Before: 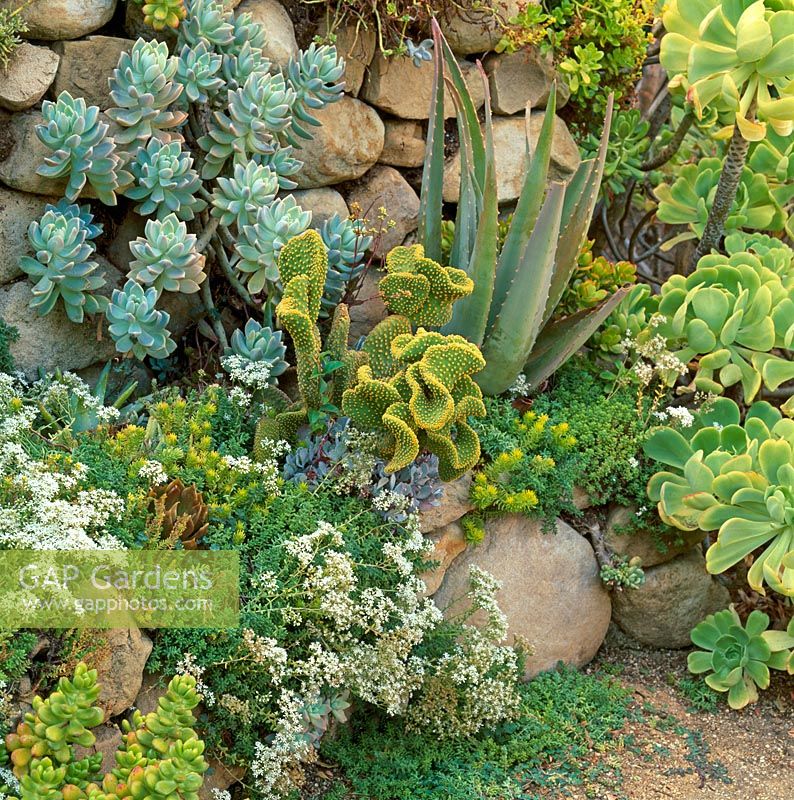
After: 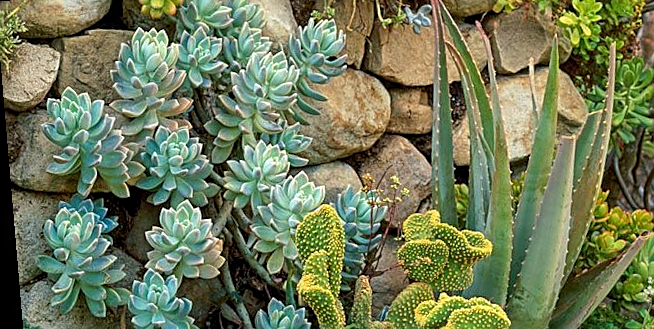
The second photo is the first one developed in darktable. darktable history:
sharpen: on, module defaults
rotate and perspective: rotation -4.86°, automatic cropping off
crop: left 0.579%, top 7.627%, right 23.167%, bottom 54.275%
local contrast: on, module defaults
